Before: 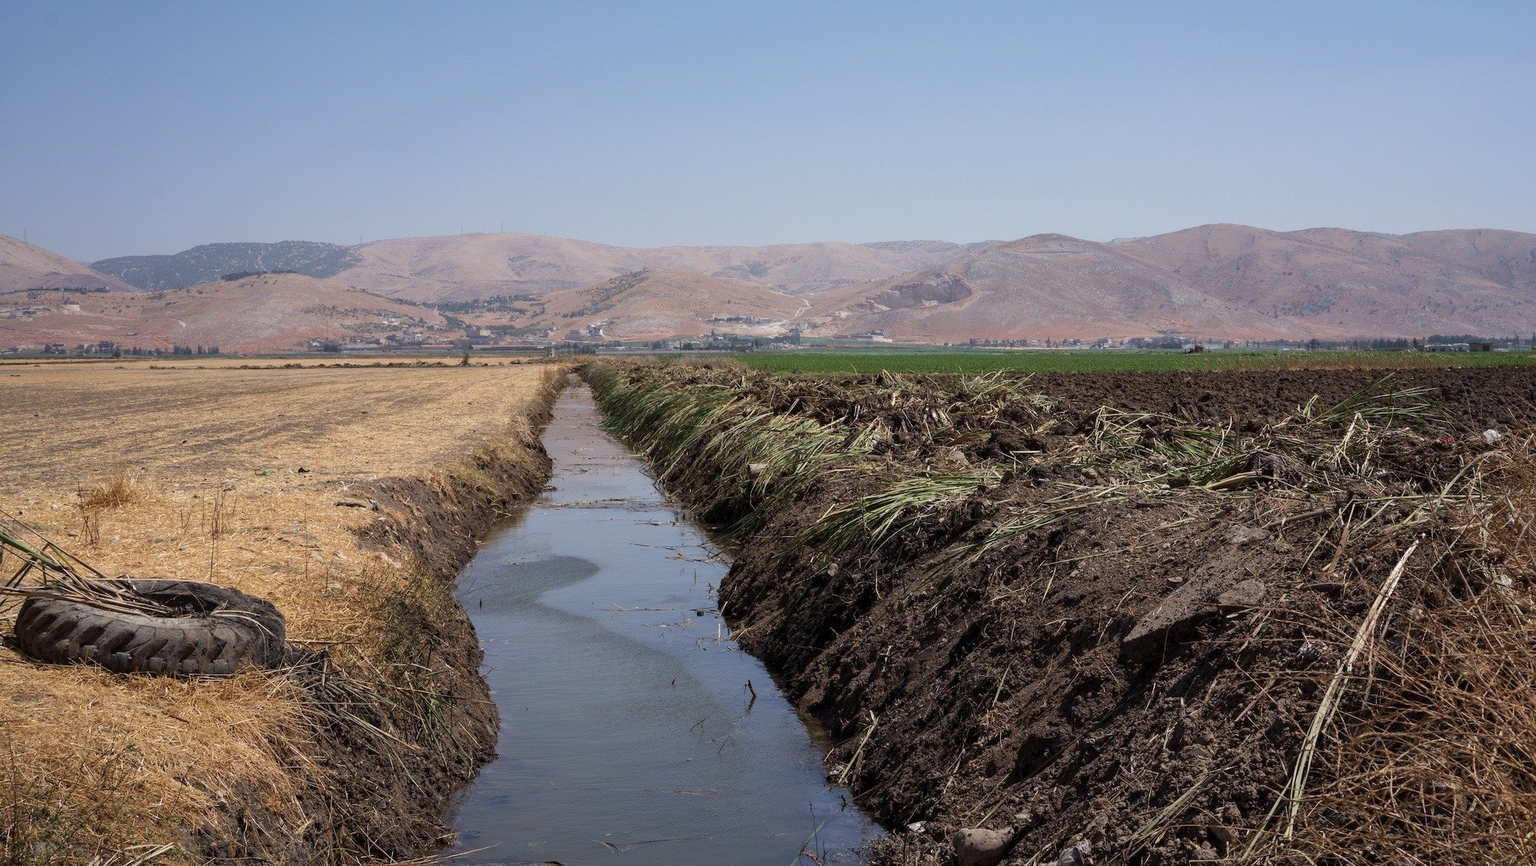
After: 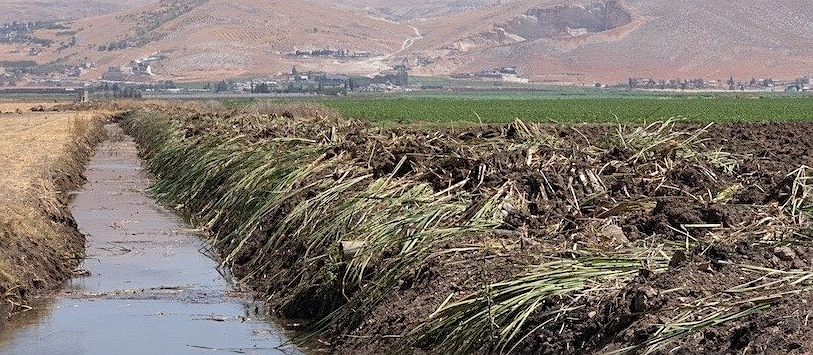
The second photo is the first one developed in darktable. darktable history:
contrast brightness saturation: brightness 0.143
crop: left 31.73%, top 32.267%, right 27.581%, bottom 36.209%
sharpen: on, module defaults
